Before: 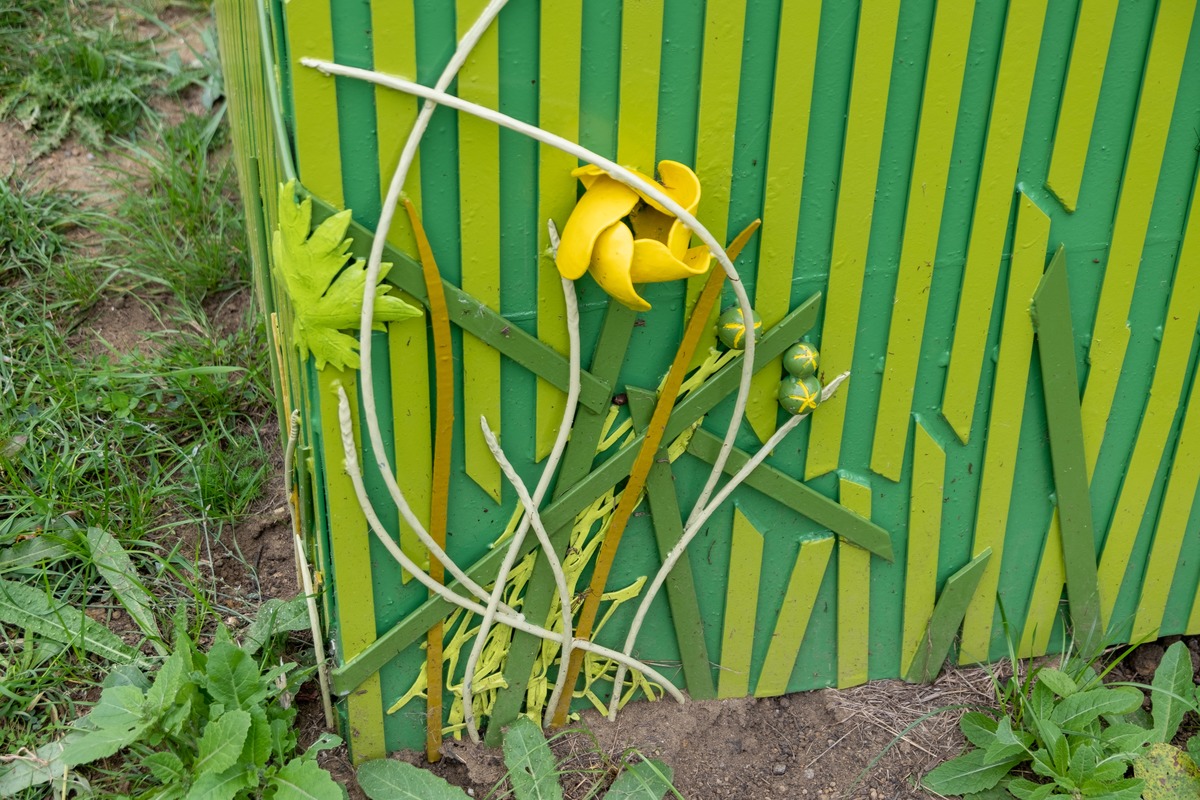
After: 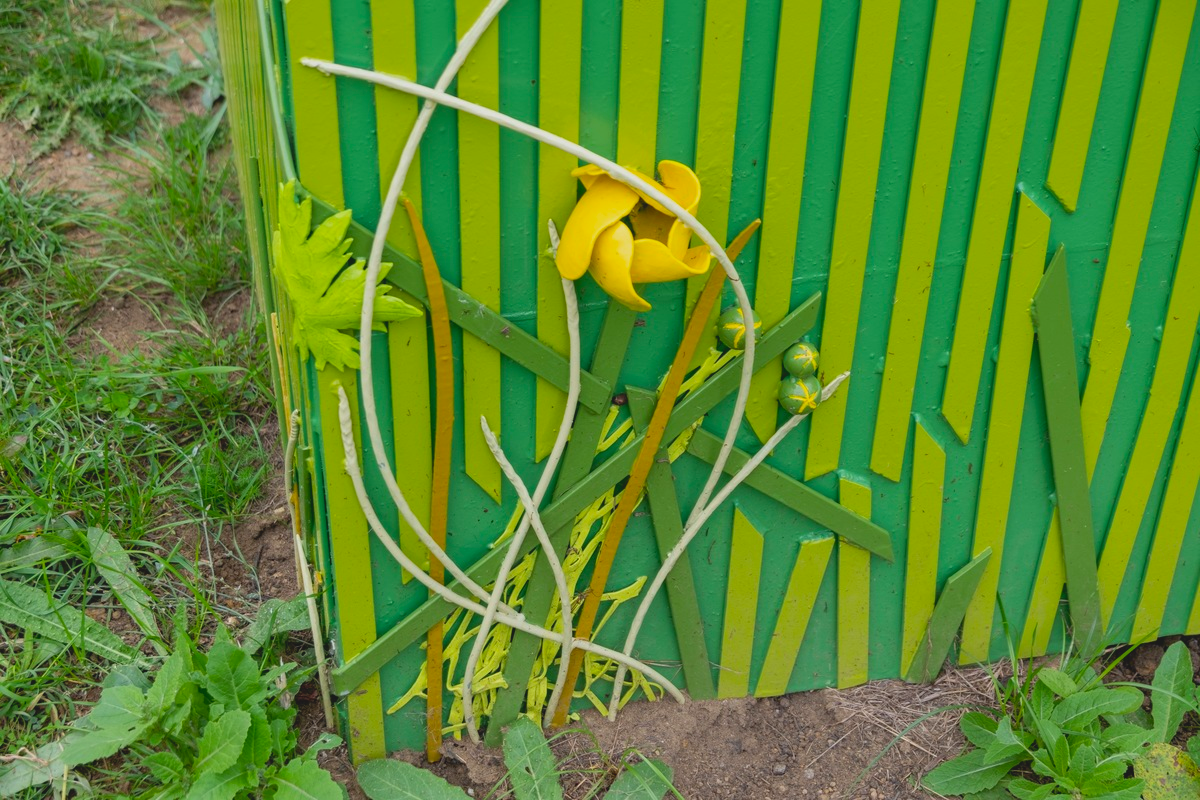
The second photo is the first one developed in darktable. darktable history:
contrast brightness saturation: contrast -0.177, saturation 0.187
